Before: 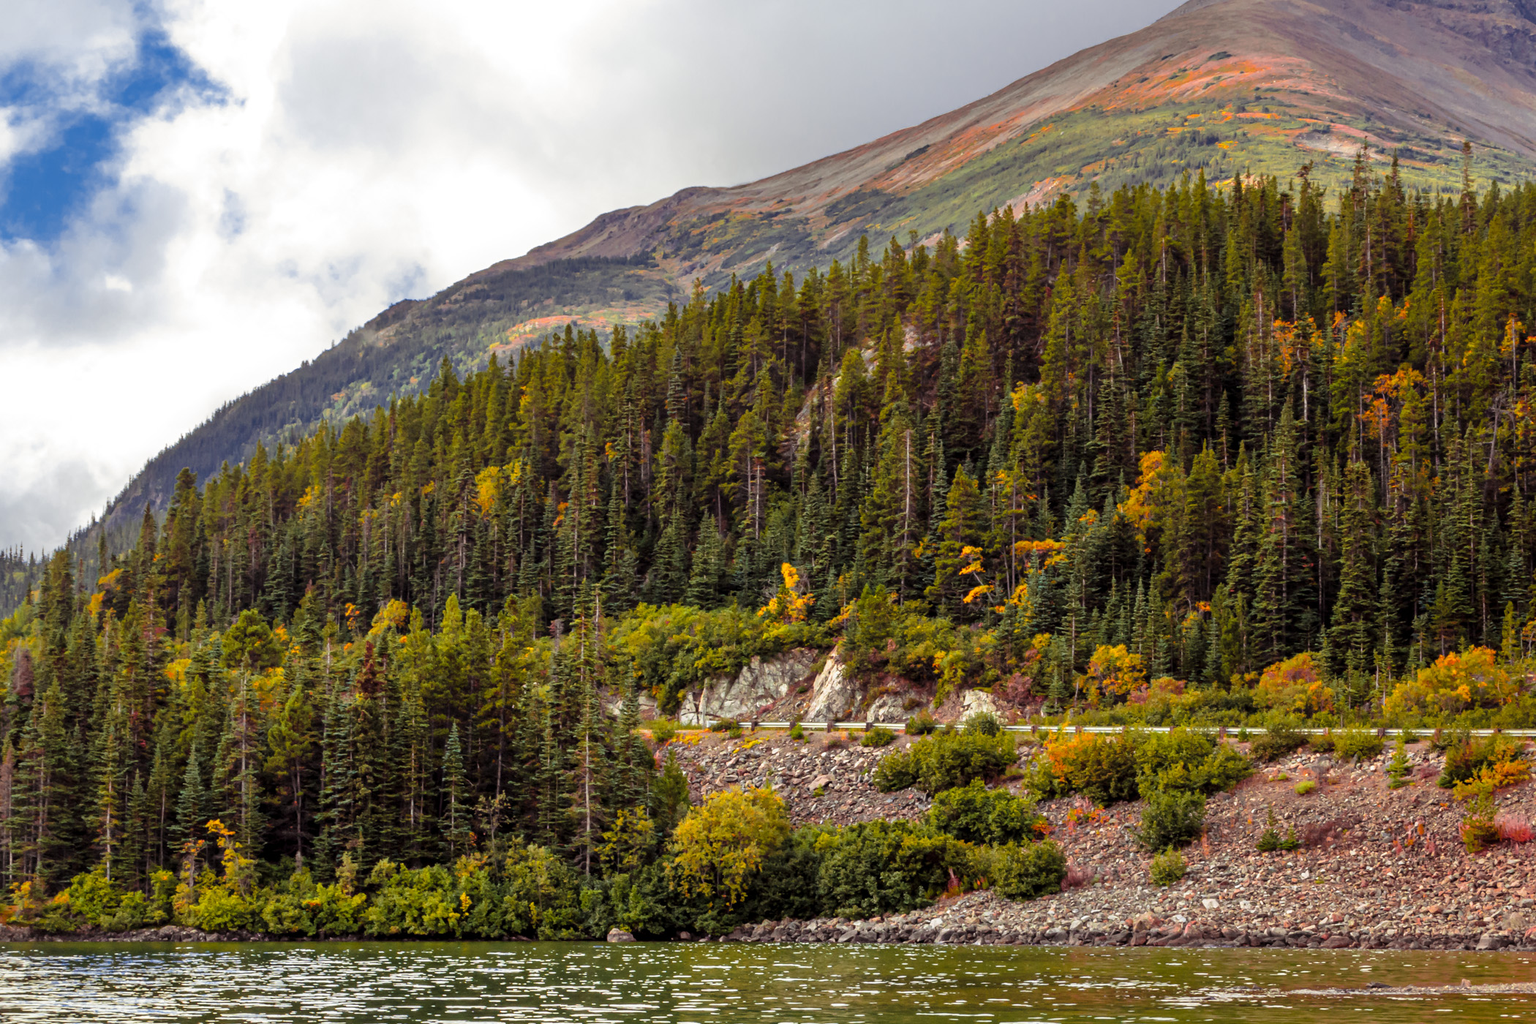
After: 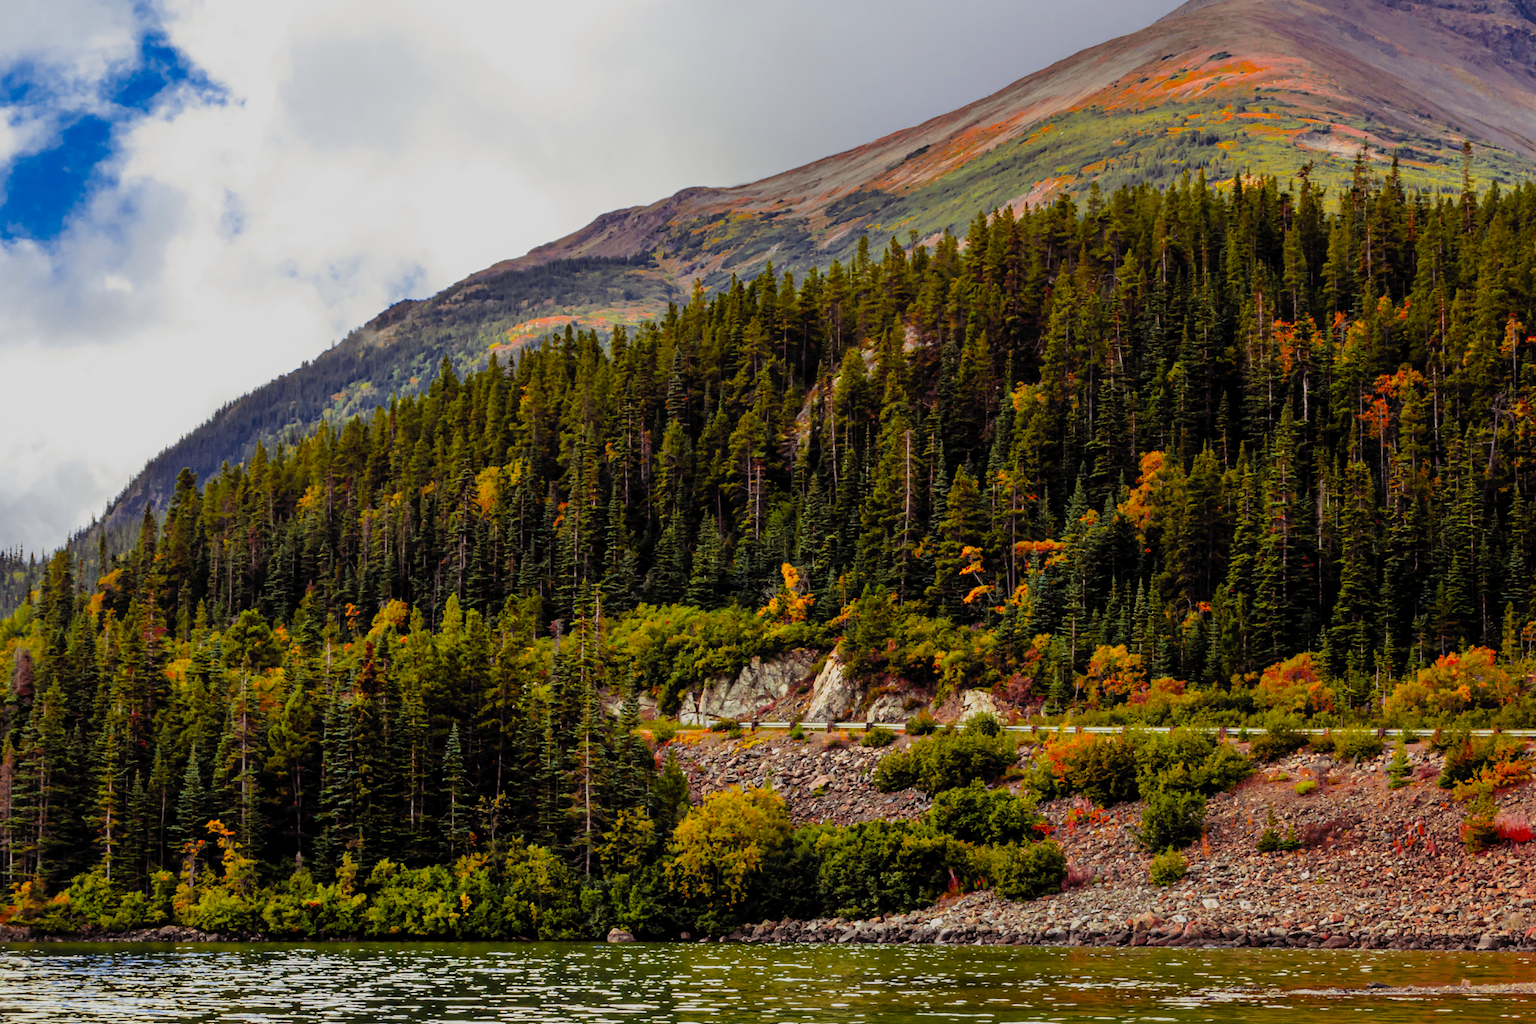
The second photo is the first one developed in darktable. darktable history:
filmic rgb: black relative exposure -7.75 EV, white relative exposure 4.4 EV, threshold 3 EV, target black luminance 0%, hardness 3.76, latitude 50.51%, contrast 1.074, highlights saturation mix 10%, shadows ↔ highlights balance -0.22%, color science v4 (2020), enable highlight reconstruction true
tone equalizer: on, module defaults
tone curve: curves: ch0 [(0, 0) (0.003, 0.019) (0.011, 0.022) (0.025, 0.027) (0.044, 0.037) (0.069, 0.049) (0.1, 0.066) (0.136, 0.091) (0.177, 0.125) (0.224, 0.159) (0.277, 0.206) (0.335, 0.266) (0.399, 0.332) (0.468, 0.411) (0.543, 0.492) (0.623, 0.577) (0.709, 0.668) (0.801, 0.767) (0.898, 0.869) (1, 1)], preserve colors none
